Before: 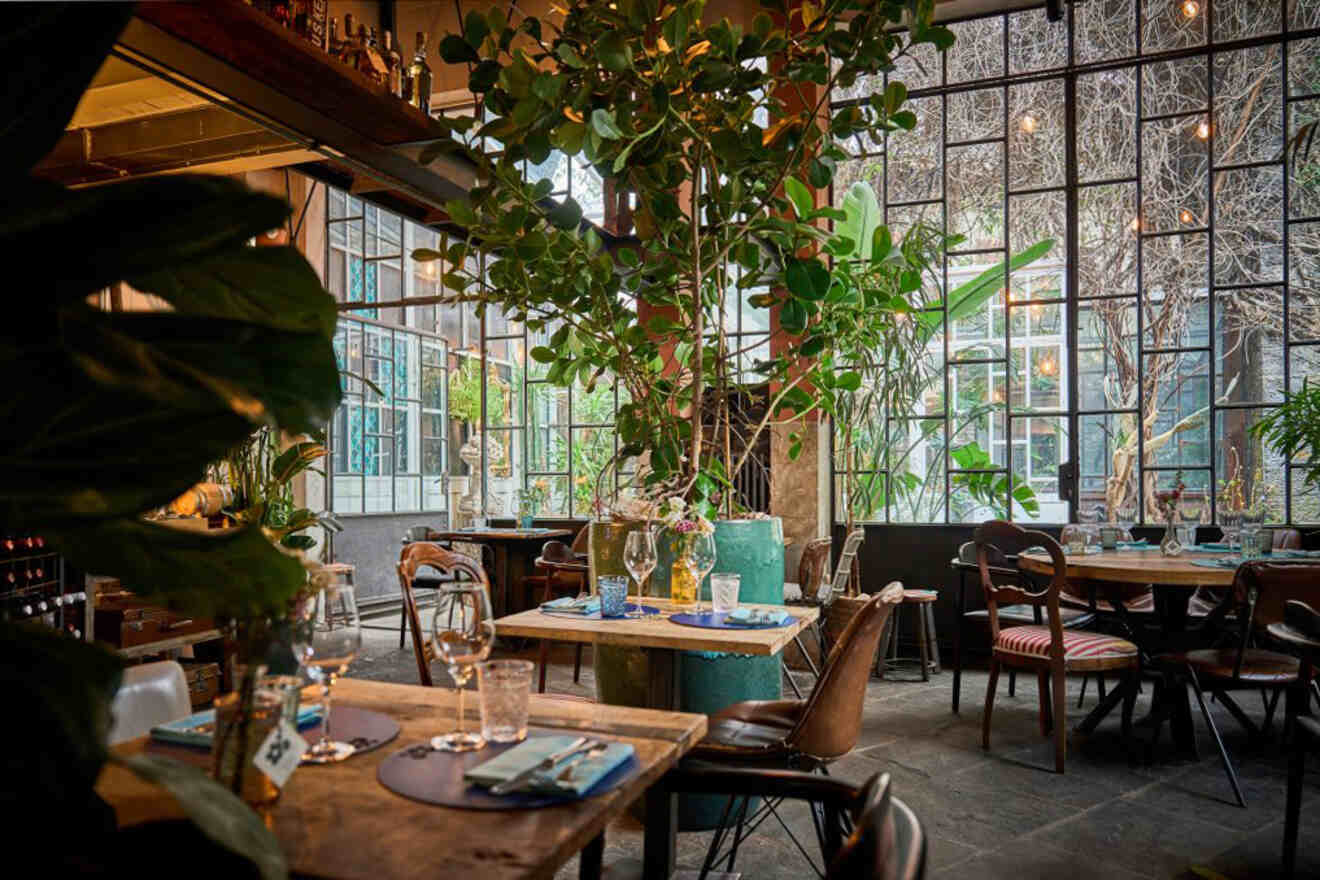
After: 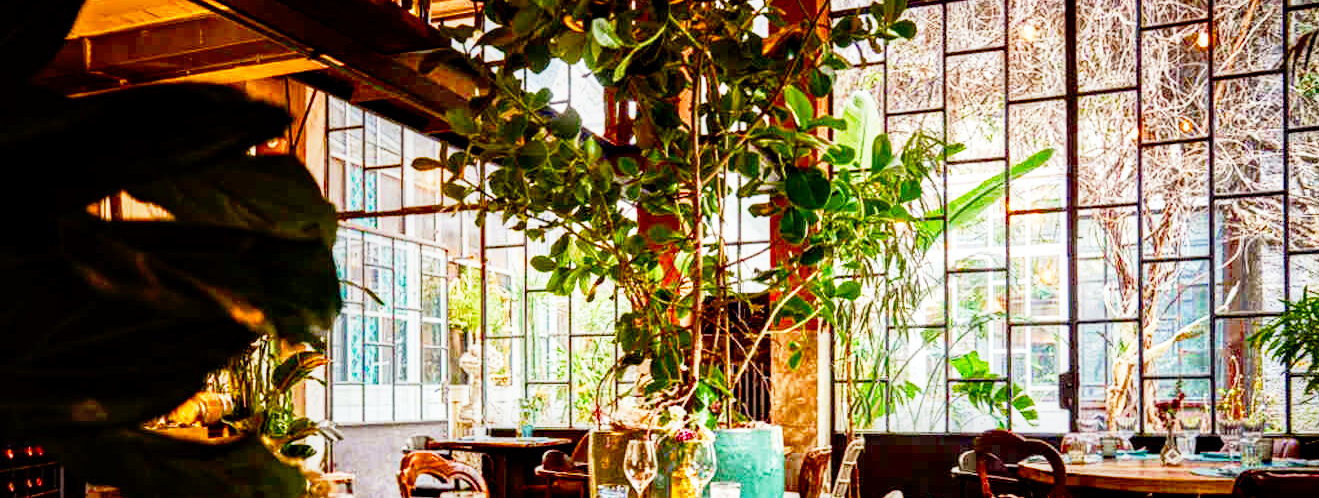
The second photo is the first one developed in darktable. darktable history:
color balance rgb: power › chroma 1.025%, power › hue 28.16°, perceptual saturation grading › global saturation 20%, perceptual saturation grading › highlights -25.884%, perceptual saturation grading › shadows 50.541%, perceptual brilliance grading › mid-tones 10.262%, perceptual brilliance grading › shadows 15.58%, global vibrance 7.387%, saturation formula JzAzBz (2021)
crop and rotate: top 10.423%, bottom 32.947%
base curve: curves: ch0 [(0, 0) (0.012, 0.01) (0.073, 0.168) (0.31, 0.711) (0.645, 0.957) (1, 1)], preserve colors none
local contrast: shadows 91%, midtone range 0.495
